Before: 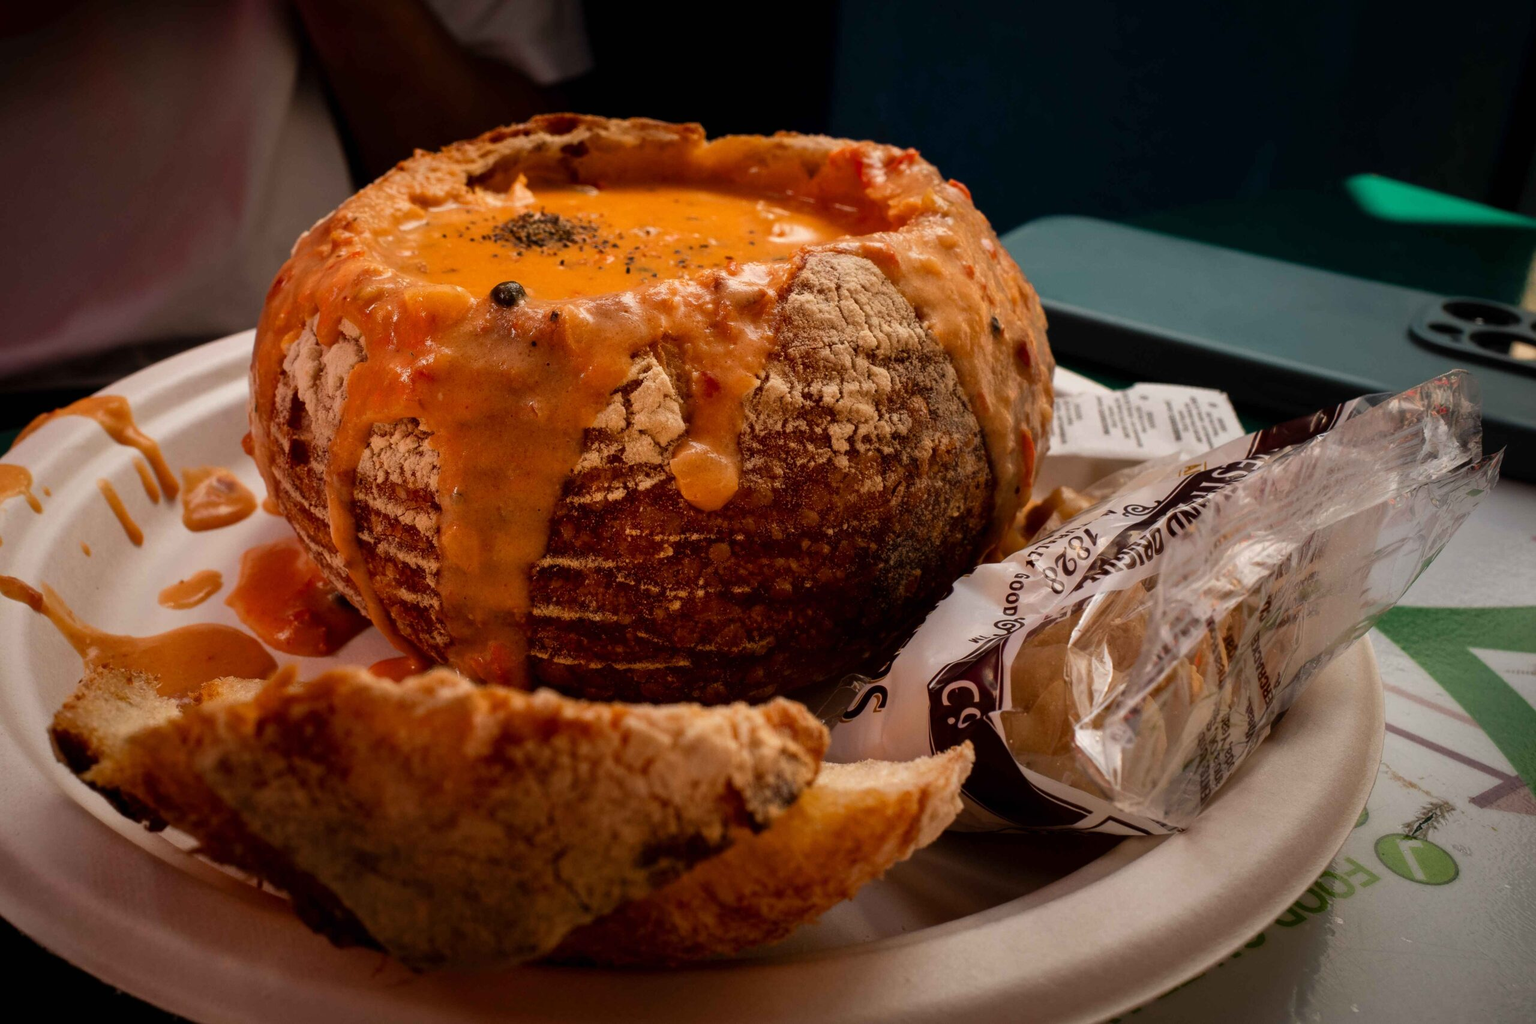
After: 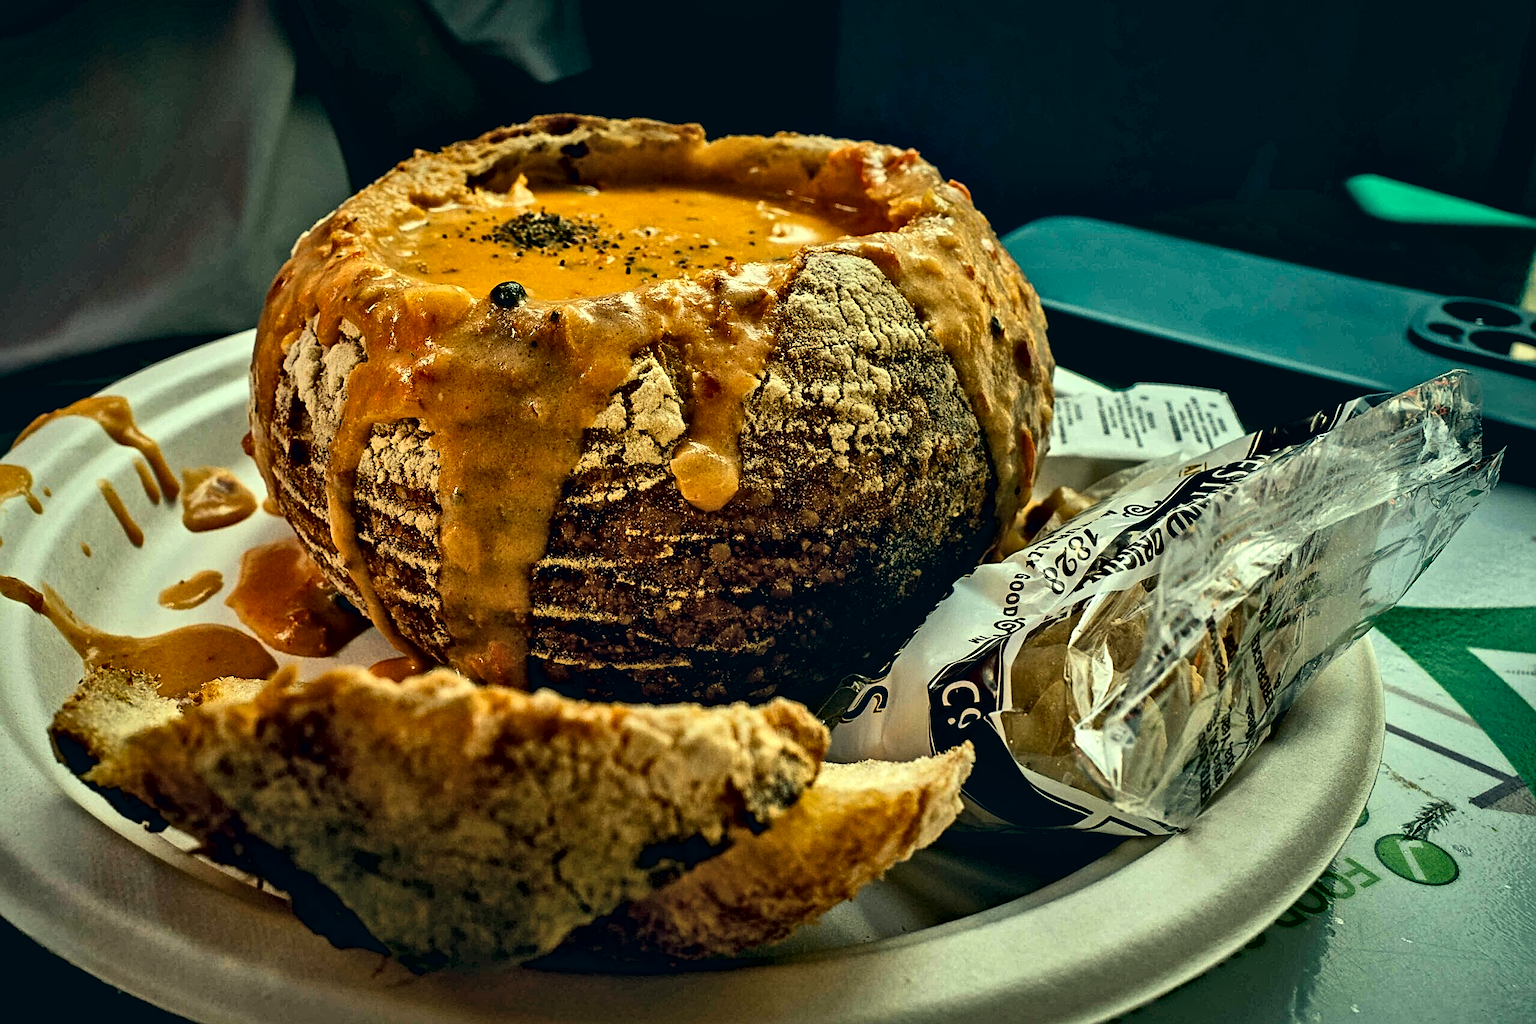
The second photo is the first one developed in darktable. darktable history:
local contrast: mode bilateral grid, contrast 50, coarseness 50, detail 150%, midtone range 0.2
color correction: highlights a* -20.08, highlights b* 9.8, shadows a* -20.4, shadows b* -10.76
sharpen: on, module defaults
graduated density: on, module defaults
contrast equalizer: octaves 7, y [[0.5, 0.542, 0.583, 0.625, 0.667, 0.708], [0.5 ×6], [0.5 ×6], [0 ×6], [0 ×6]]
contrast brightness saturation: contrast 0.2, brightness 0.16, saturation 0.22
